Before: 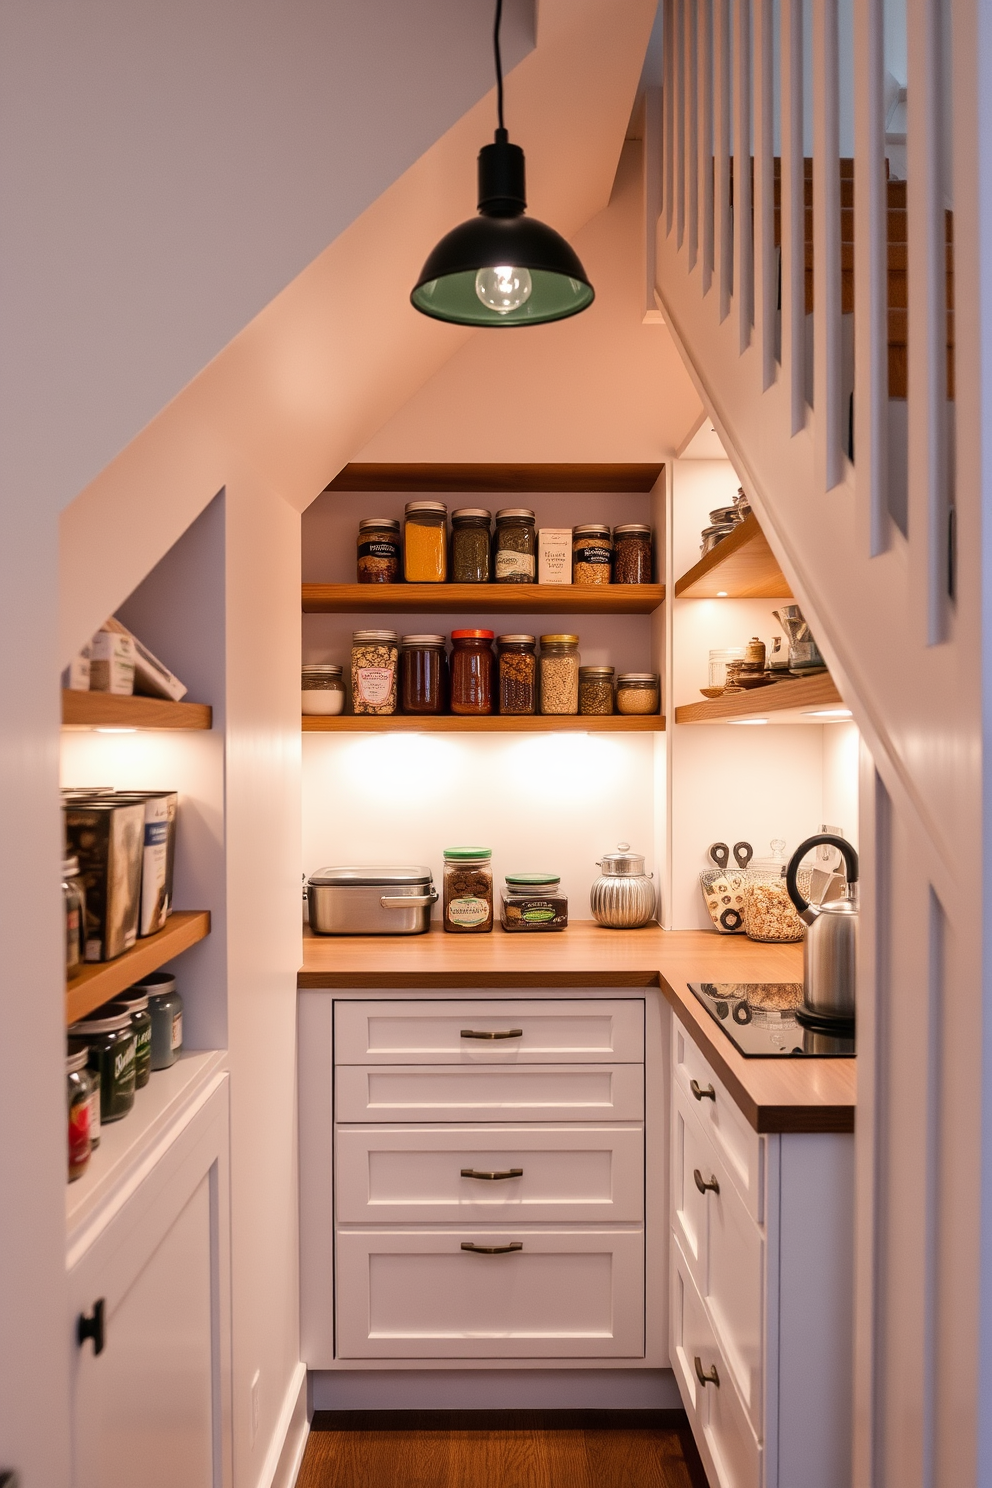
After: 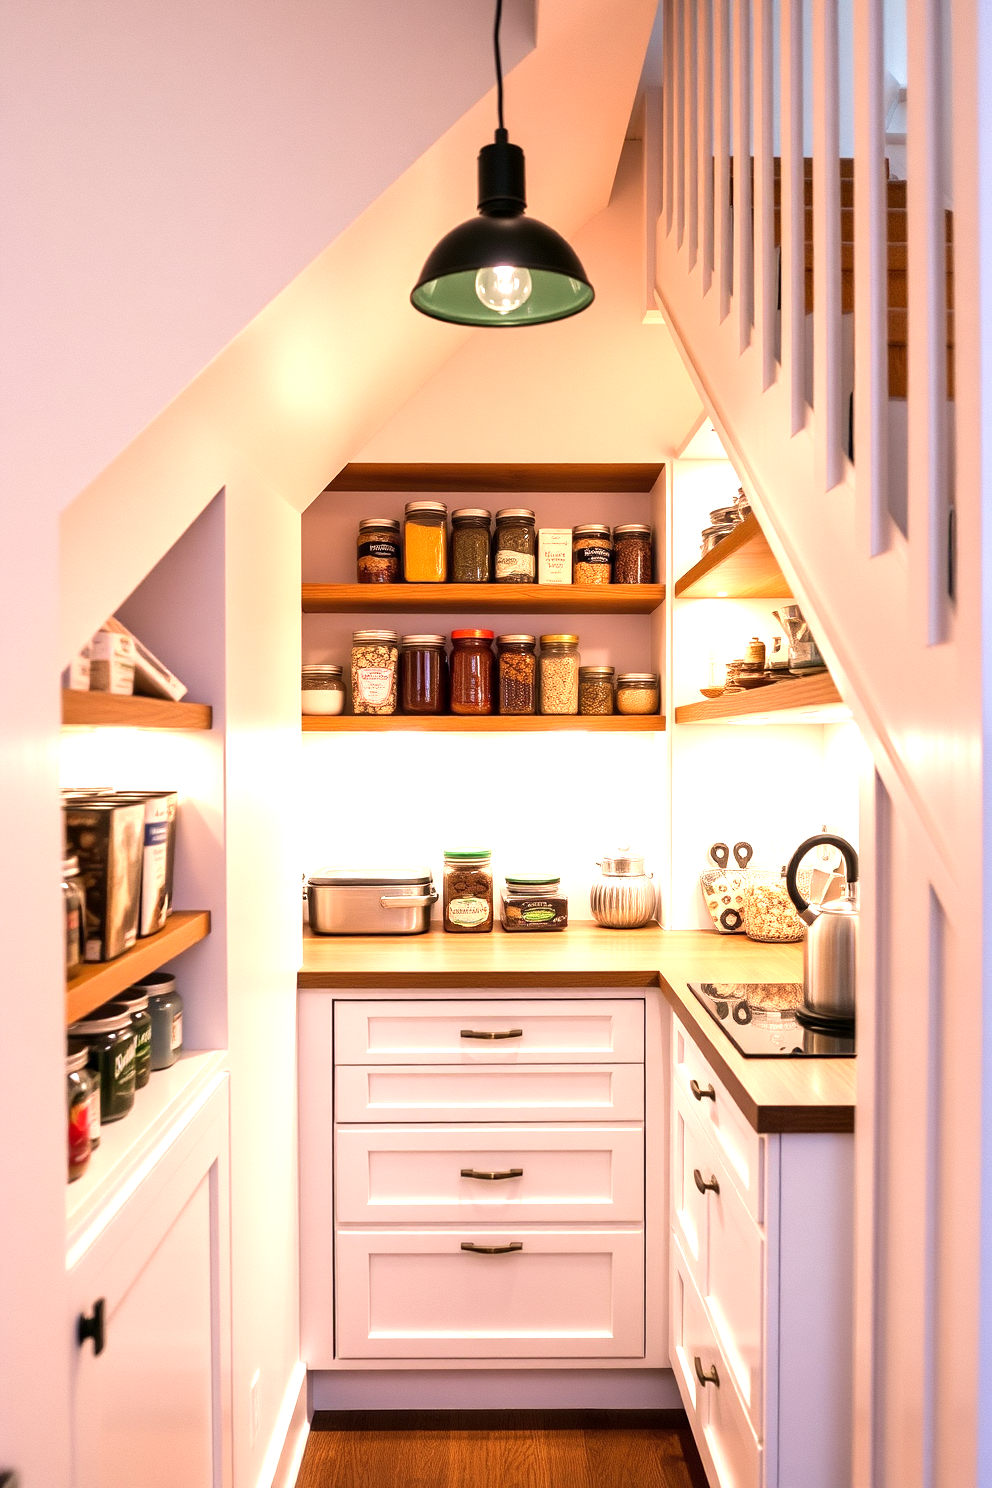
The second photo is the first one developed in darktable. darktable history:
velvia: on, module defaults
exposure: black level correction 0.001, exposure 1.05 EV, compensate exposure bias true, compensate highlight preservation false
